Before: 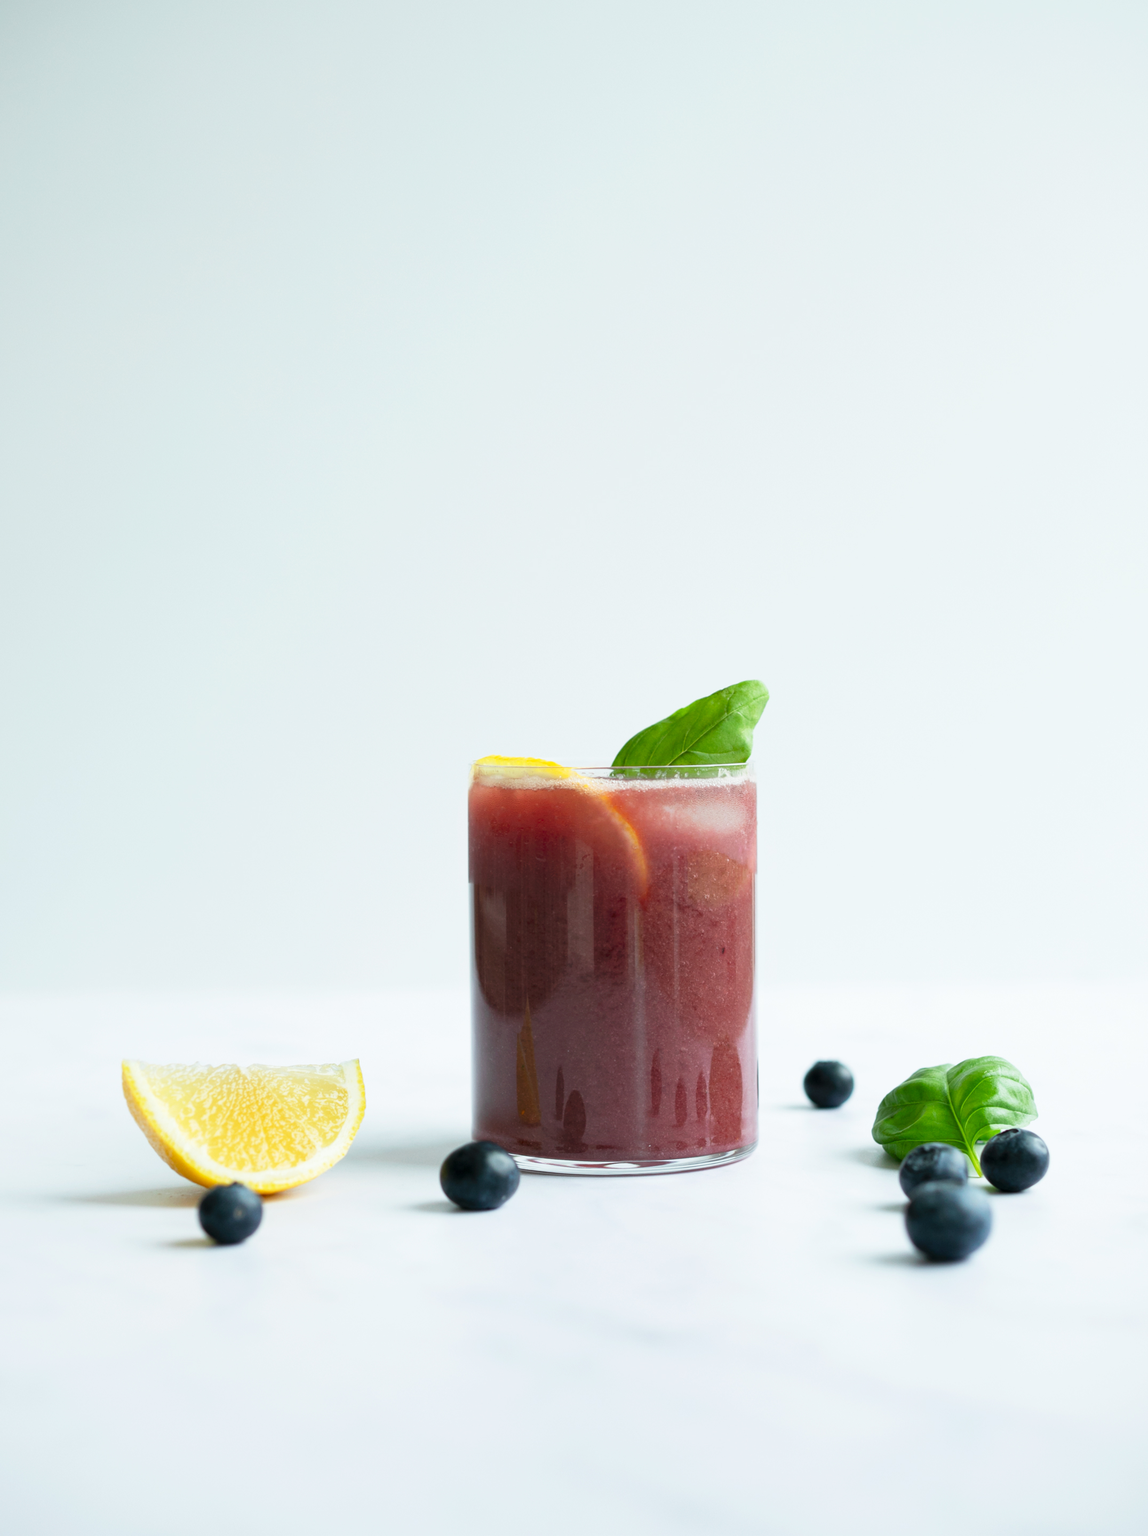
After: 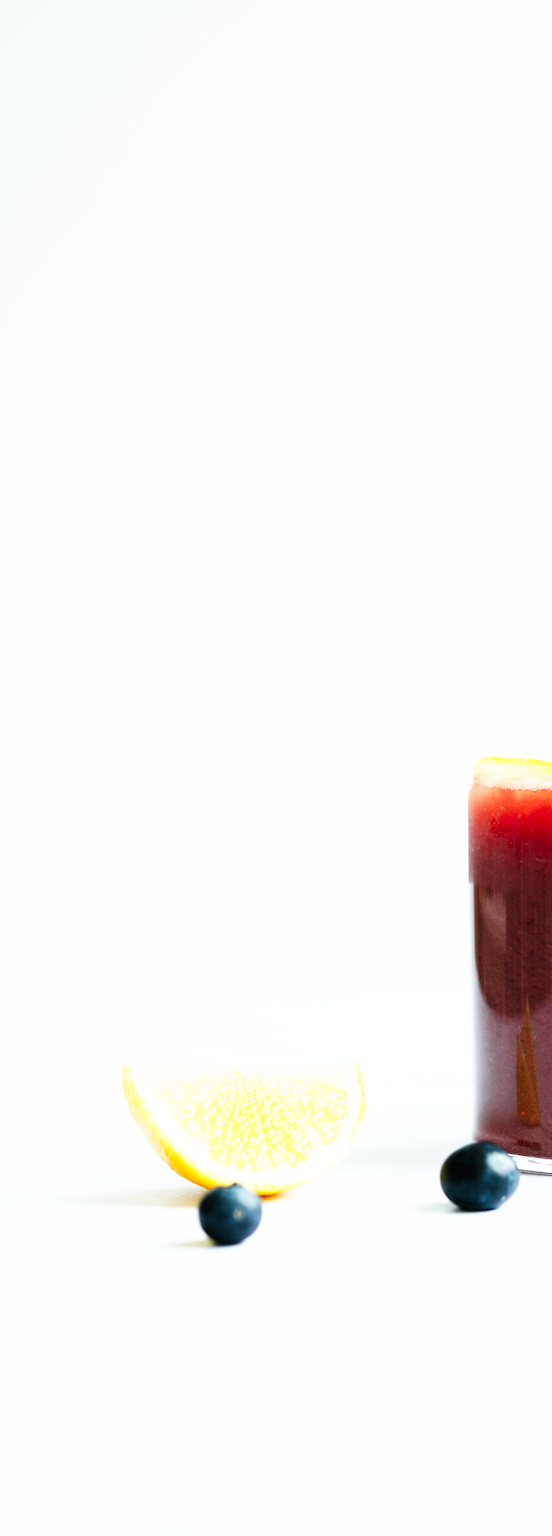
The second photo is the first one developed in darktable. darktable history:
base curve: curves: ch0 [(0, 0) (0.007, 0.004) (0.027, 0.03) (0.046, 0.07) (0.207, 0.54) (0.442, 0.872) (0.673, 0.972) (1, 1)], preserve colors none
crop and rotate: left 0.061%, top 0%, right 51.796%
